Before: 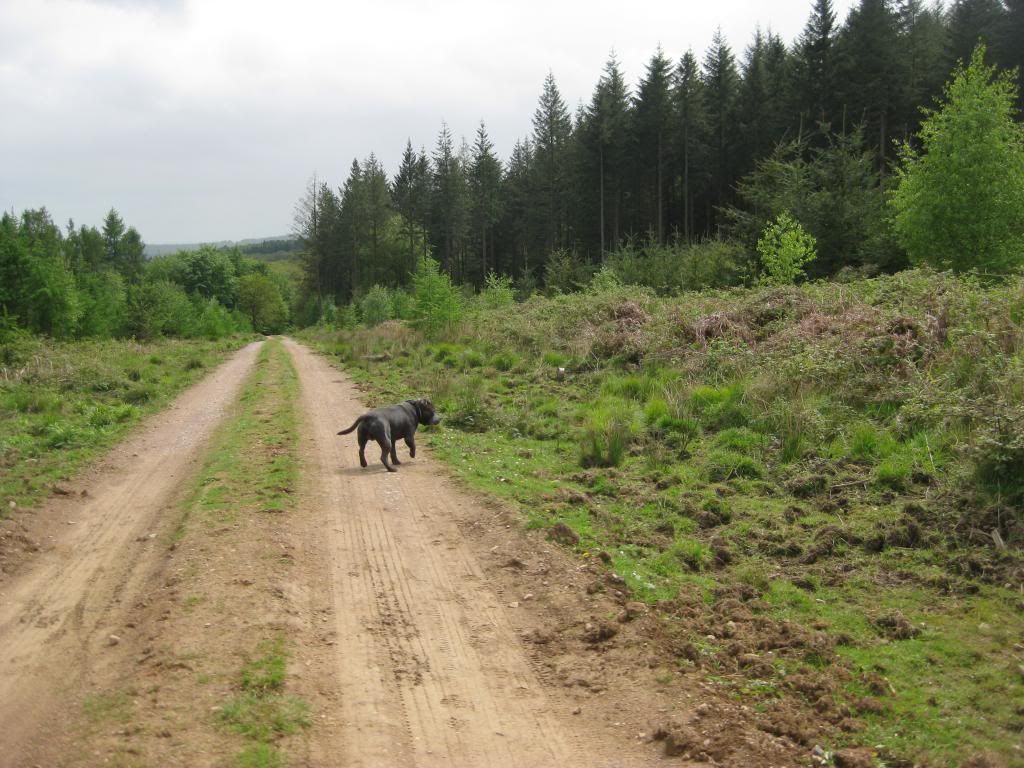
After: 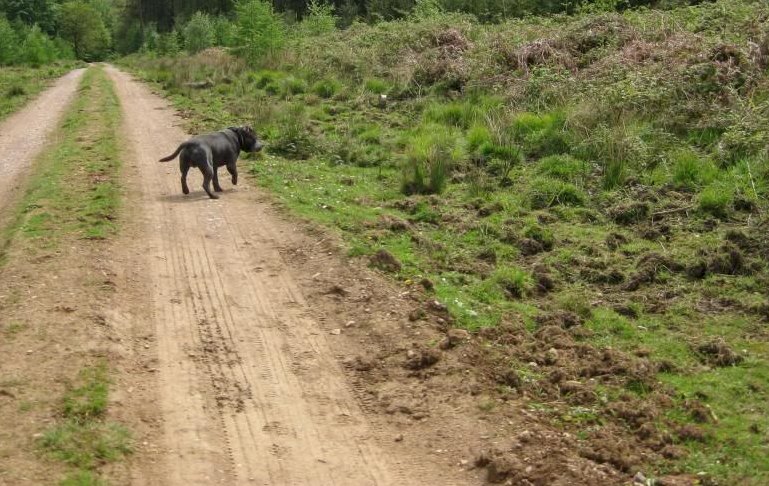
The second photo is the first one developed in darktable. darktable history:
local contrast: on, module defaults
crop and rotate: left 17.412%, top 35.646%, right 7.43%, bottom 1.003%
